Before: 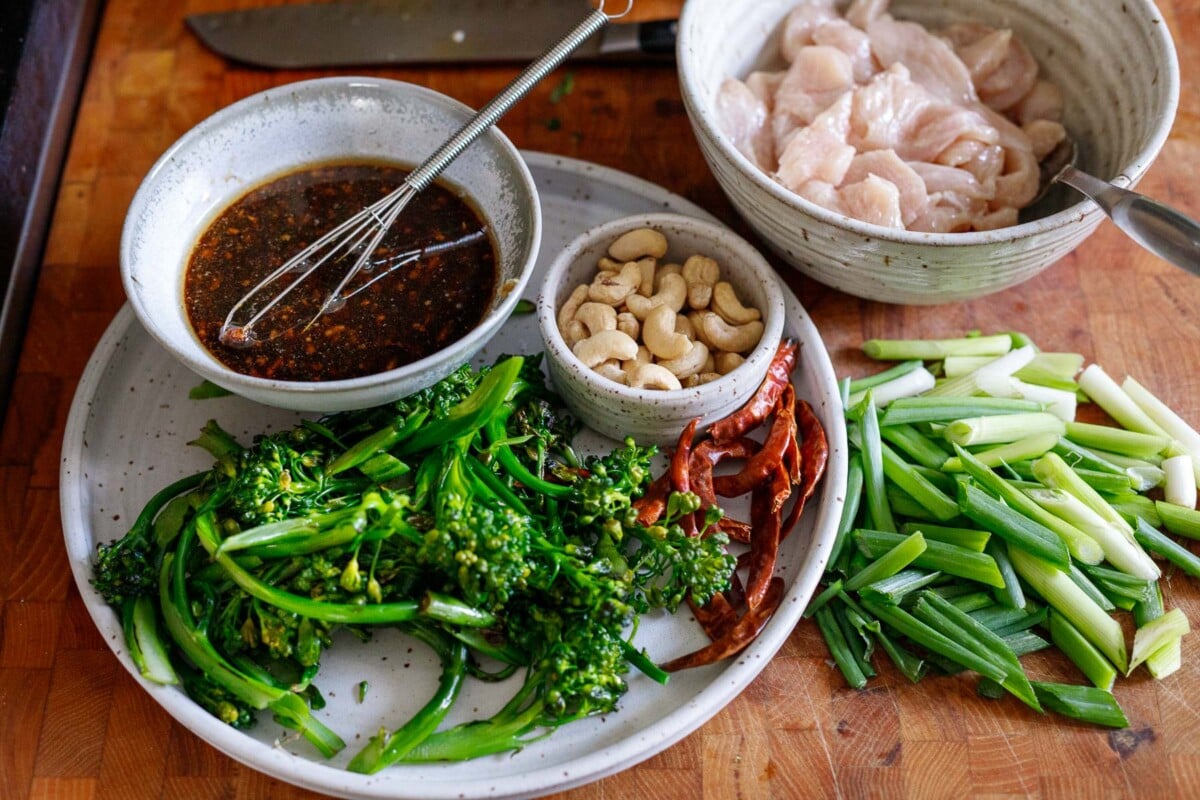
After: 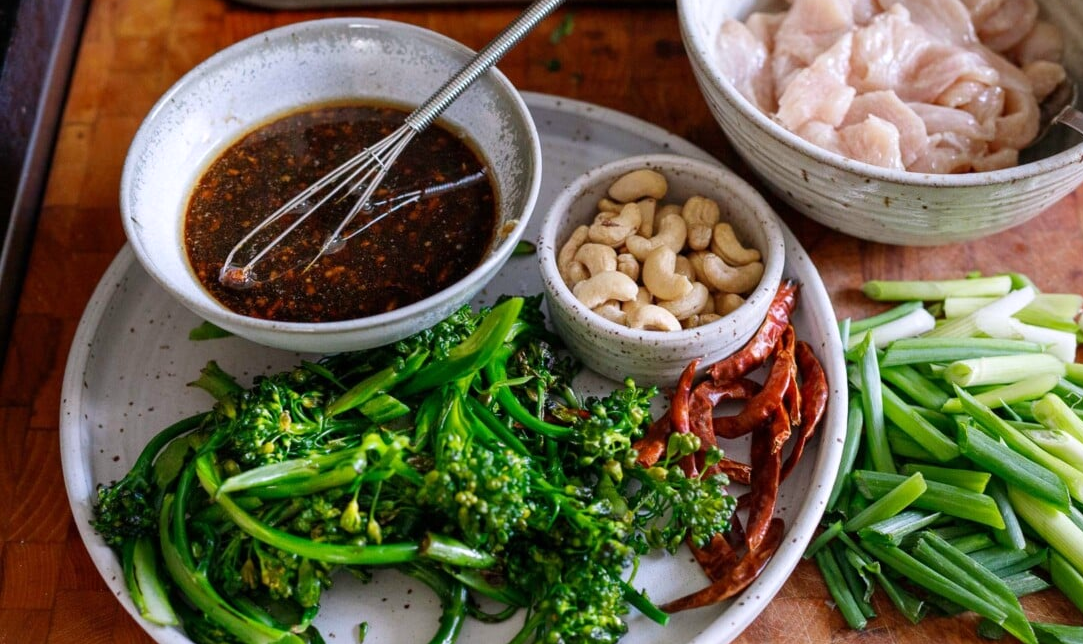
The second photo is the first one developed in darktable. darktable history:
crop: top 7.49%, right 9.717%, bottom 11.943%
white balance: red 1.009, blue 1.027
